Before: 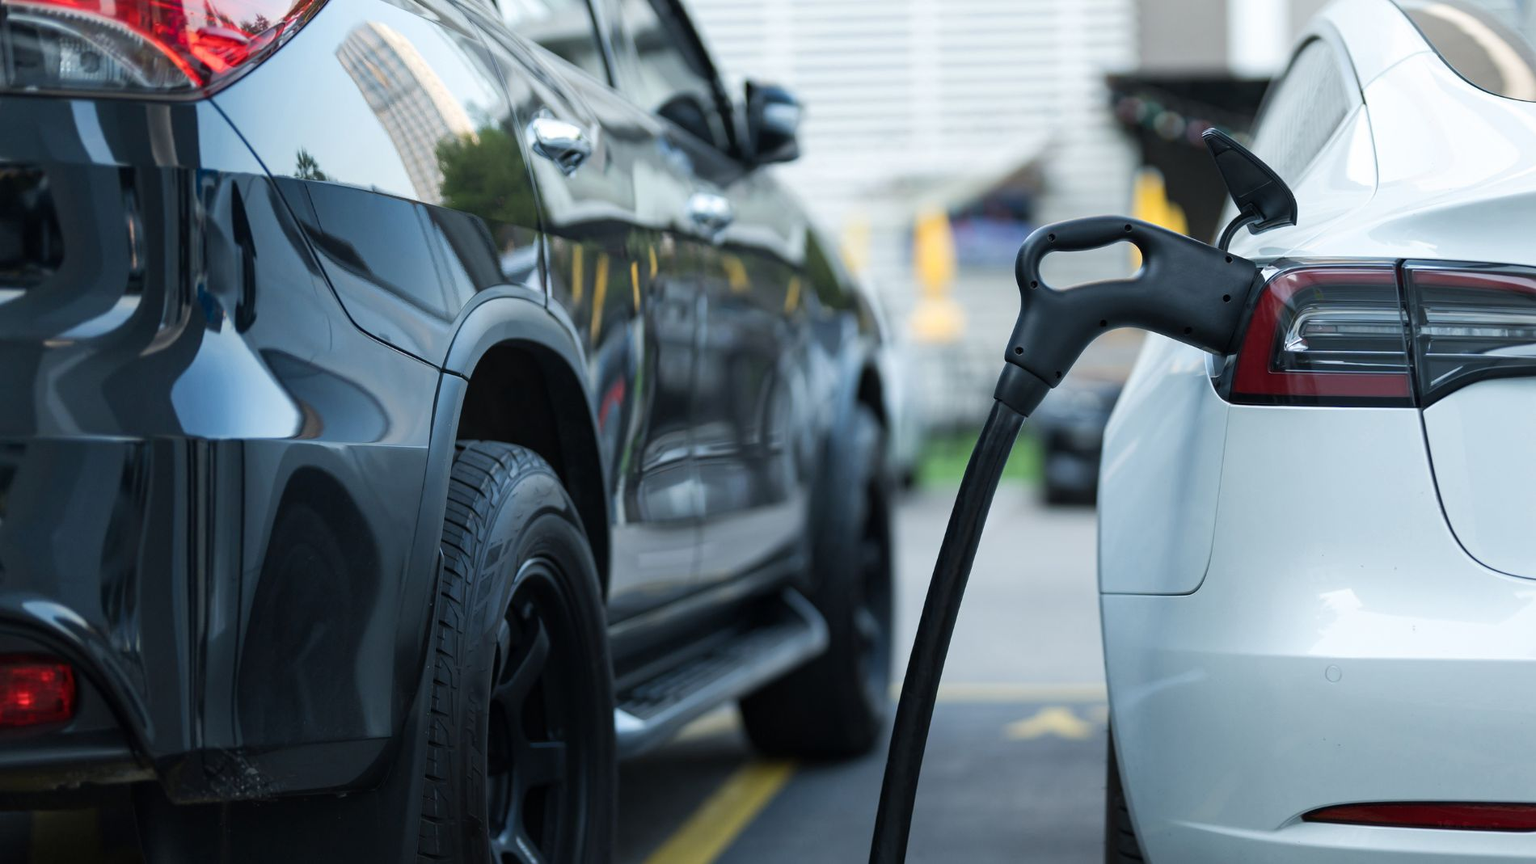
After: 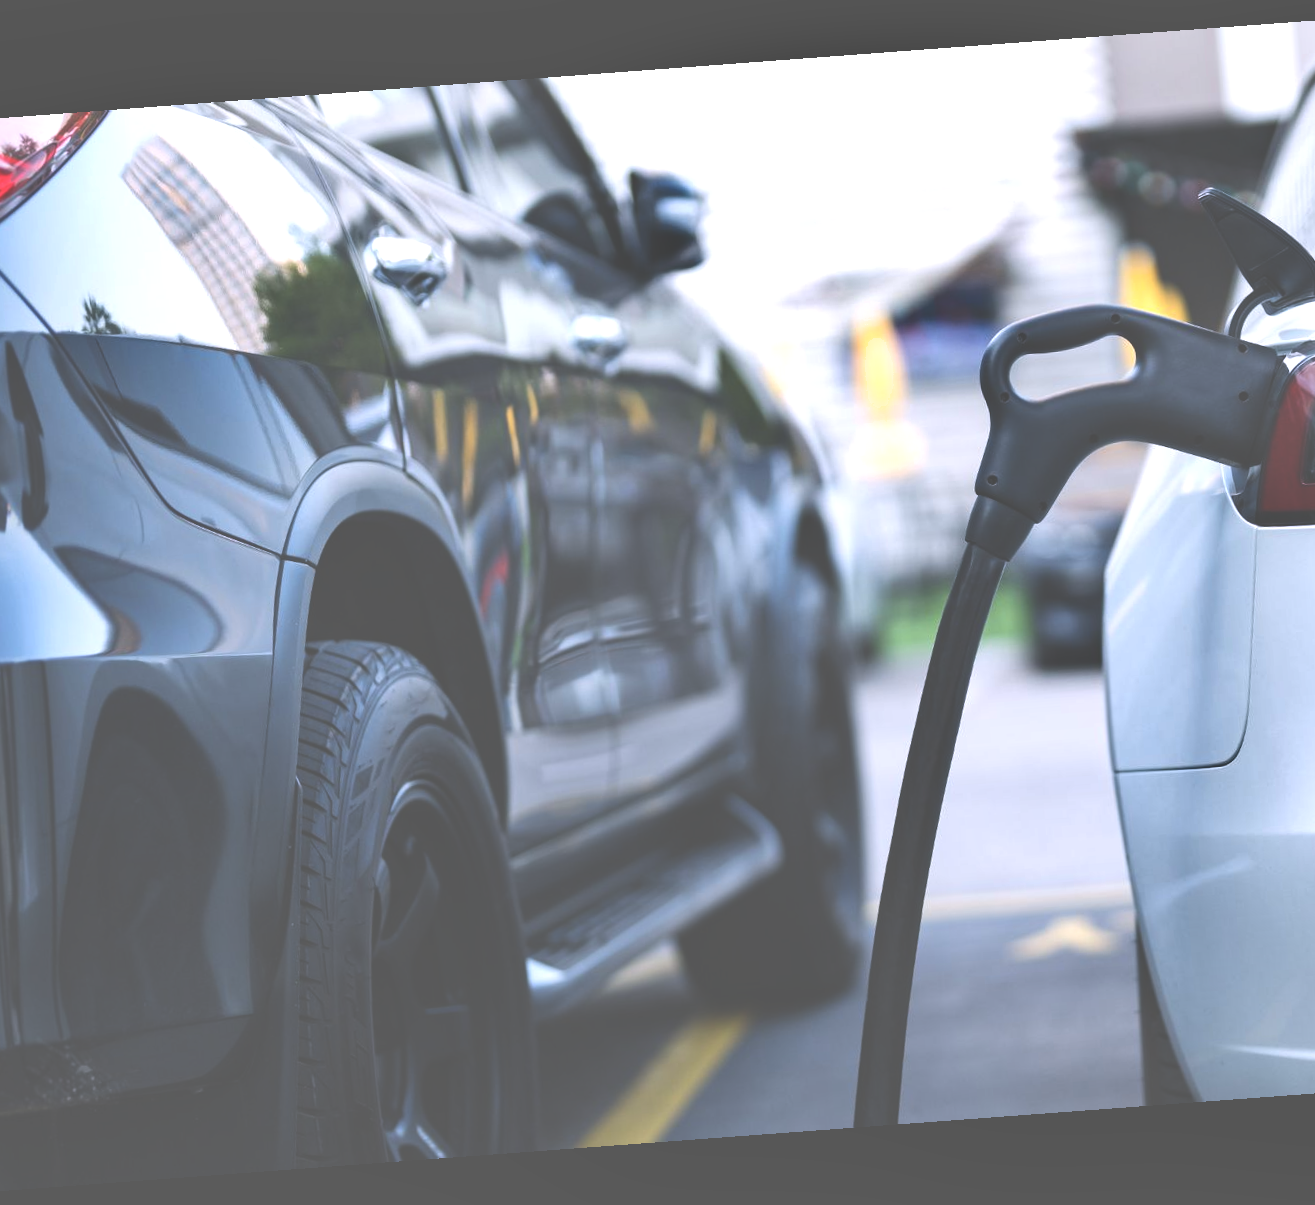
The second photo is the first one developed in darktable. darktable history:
shadows and highlights: soften with gaussian
exposure: black level correction -0.071, exposure 0.5 EV, compensate highlight preservation false
rotate and perspective: rotation -4.25°, automatic cropping off
crop and rotate: left 15.055%, right 18.278%
white balance: red 1.05, blue 1.072
